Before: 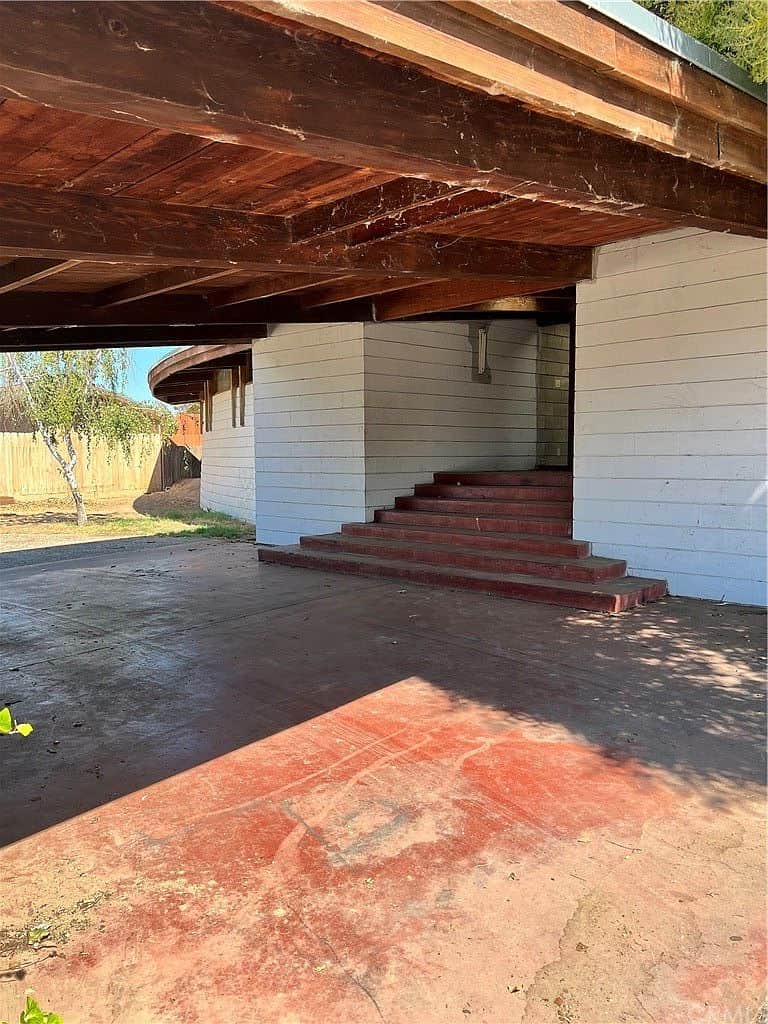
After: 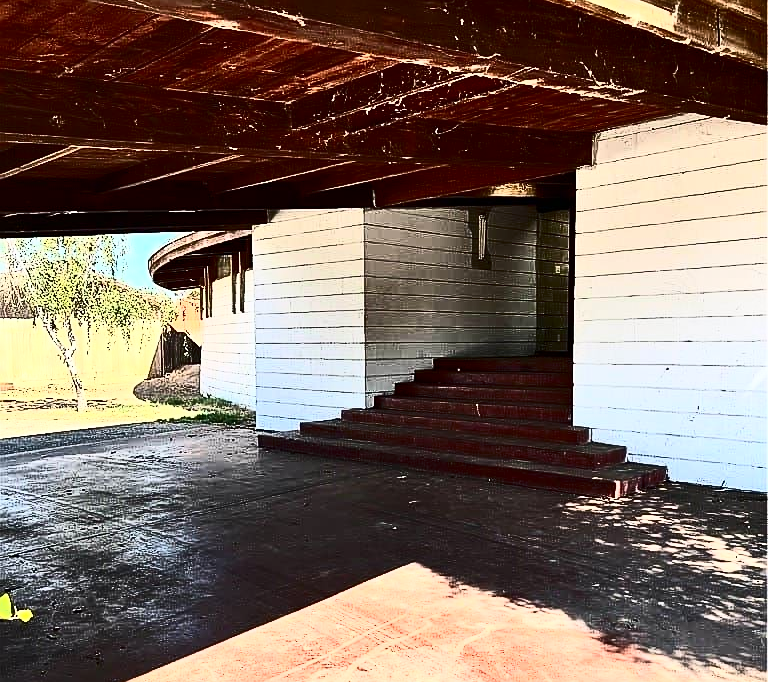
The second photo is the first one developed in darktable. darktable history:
contrast brightness saturation: contrast 0.93, brightness 0.2
sharpen: on, module defaults
crop: top 11.166%, bottom 22.168%
